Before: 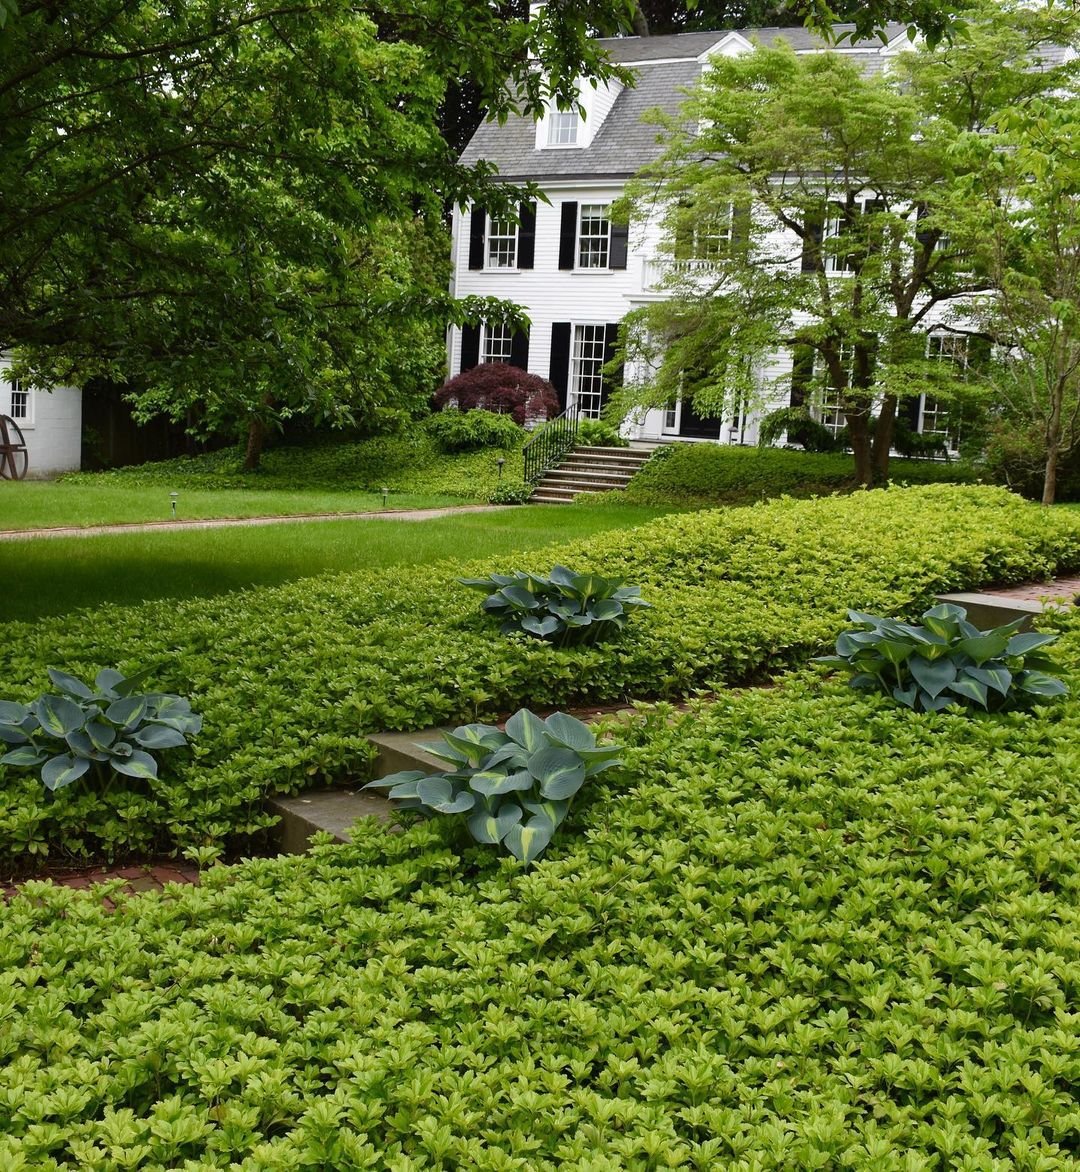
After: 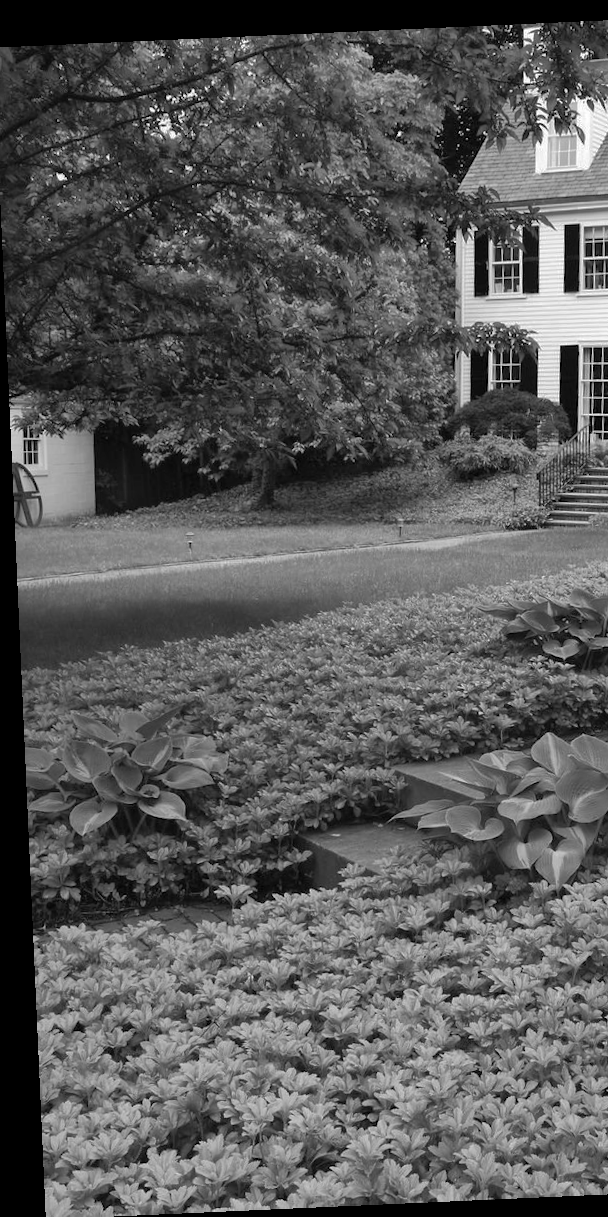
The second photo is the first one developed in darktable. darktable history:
crop: left 0.587%, right 45.588%, bottom 0.086%
white balance: red 1.009, blue 1.027
rotate and perspective: rotation -2.56°, automatic cropping off
shadows and highlights: on, module defaults
monochrome: on, module defaults
